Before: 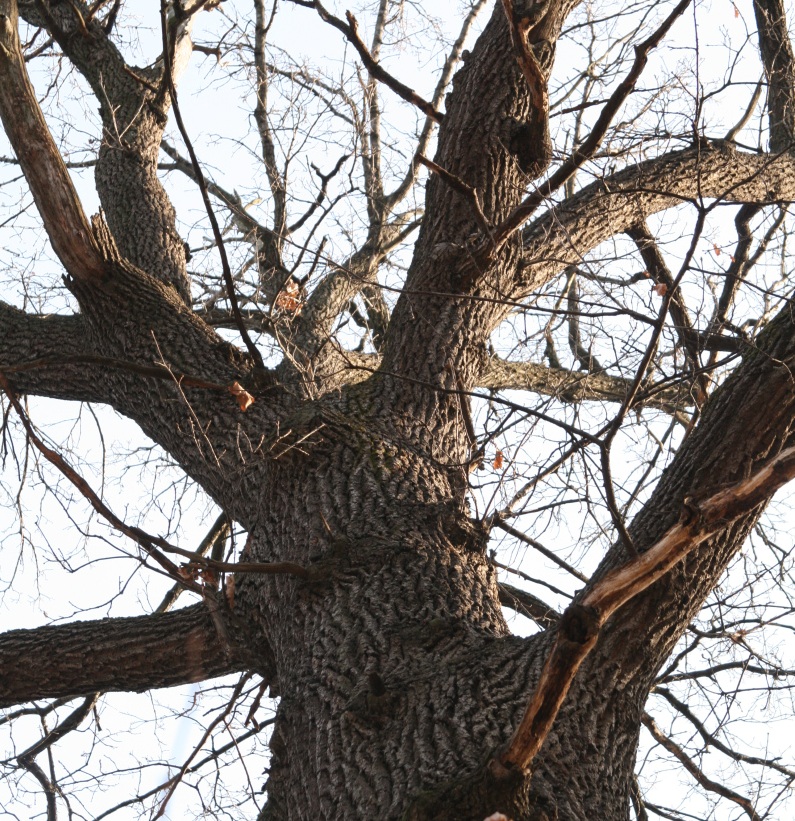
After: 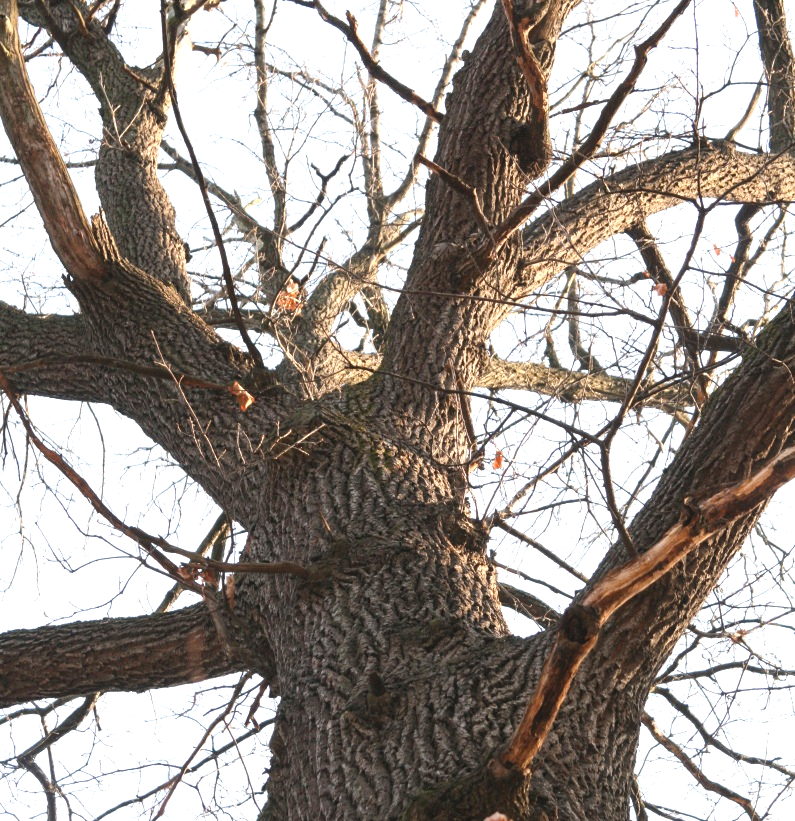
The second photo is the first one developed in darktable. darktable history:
exposure: black level correction 0, exposure 0.5 EV, compensate highlight preservation false
contrast brightness saturation: contrast 0.07, brightness 0.08, saturation 0.18
